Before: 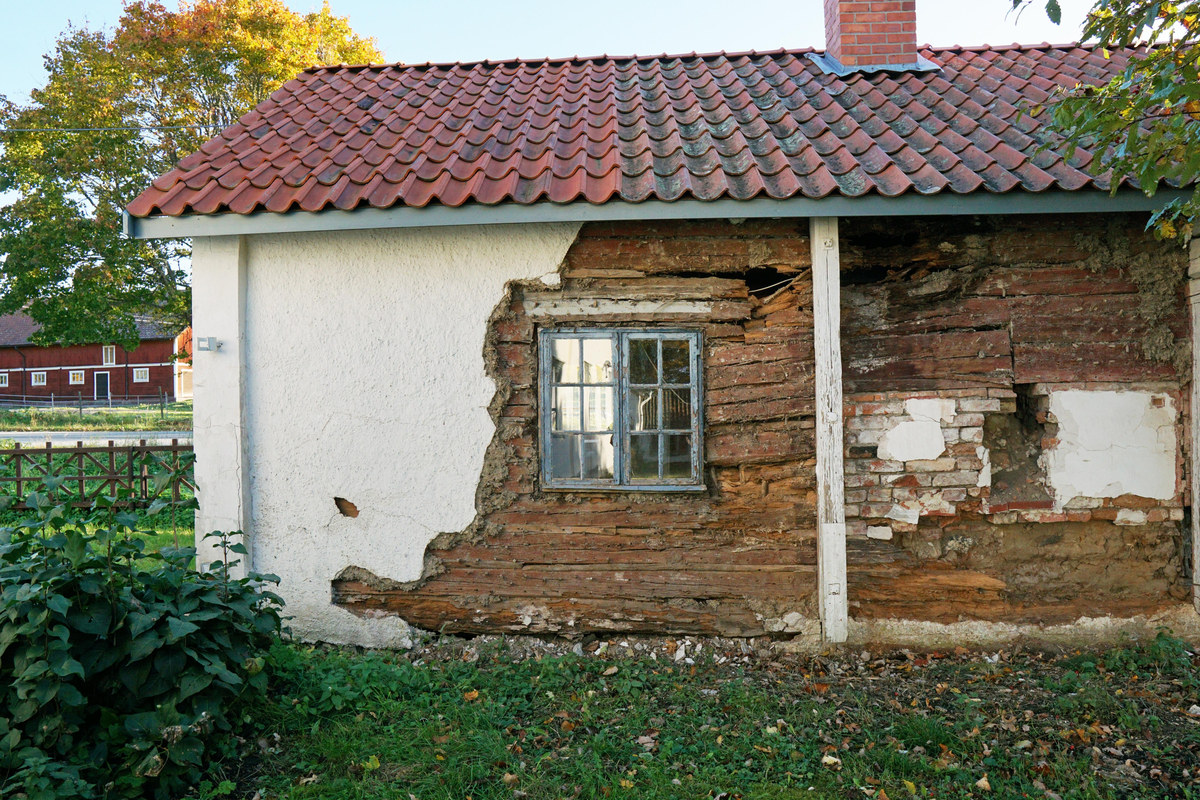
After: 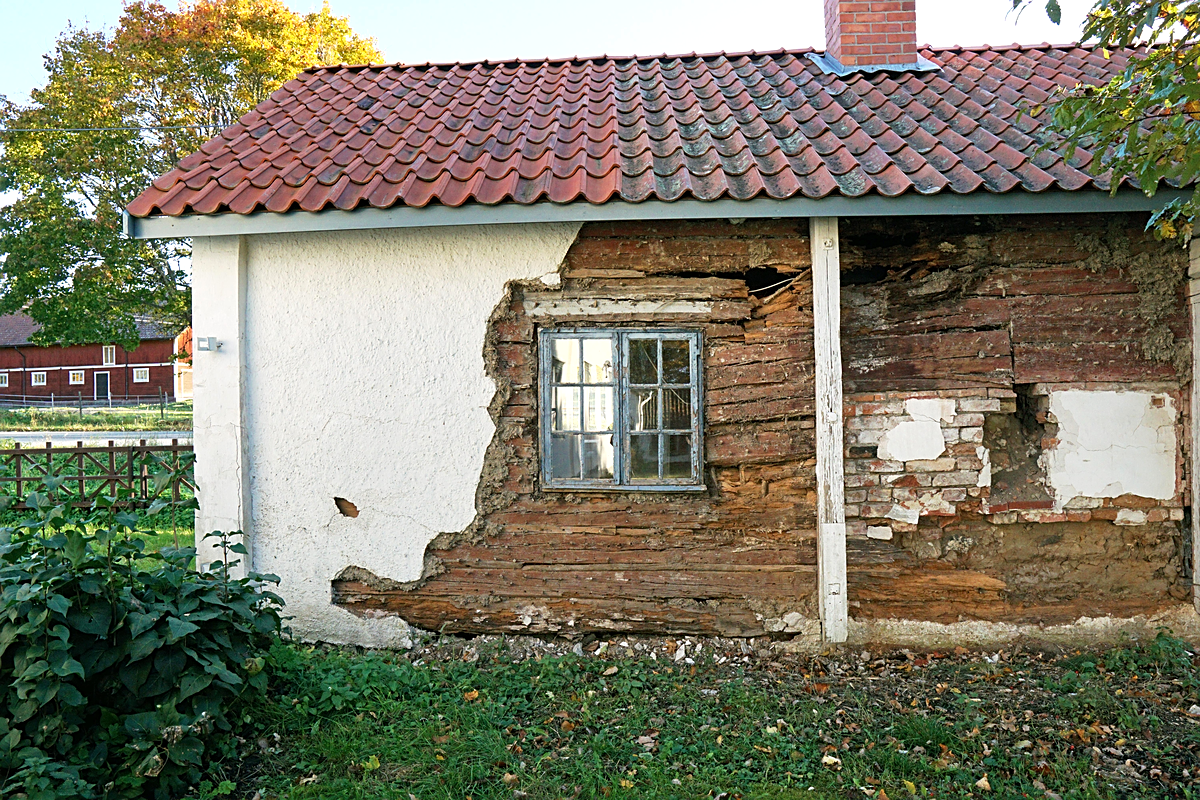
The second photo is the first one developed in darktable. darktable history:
exposure: exposure 0.265 EV, compensate exposure bias true, compensate highlight preservation false
sharpen: on, module defaults
